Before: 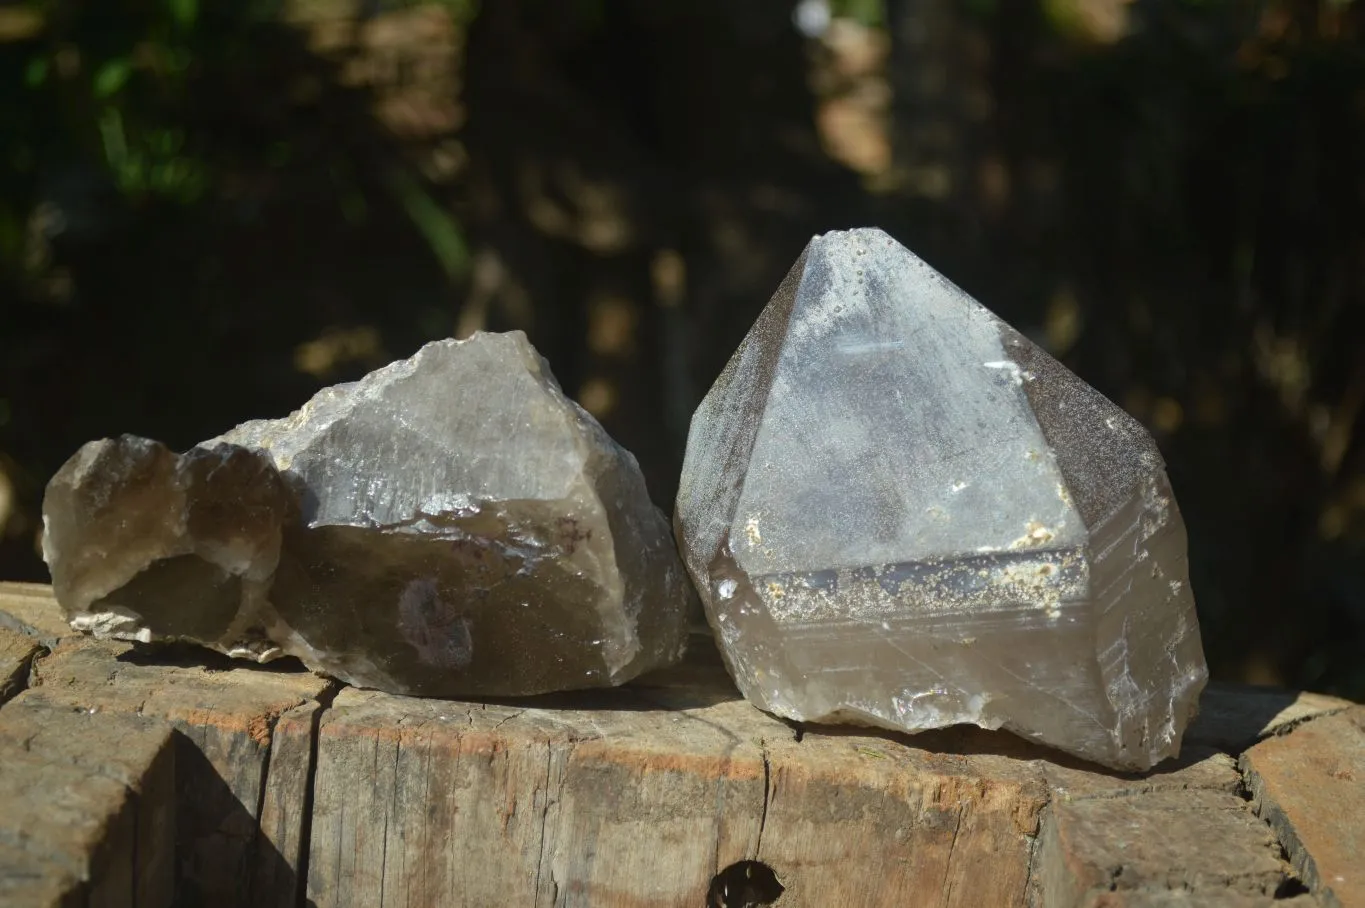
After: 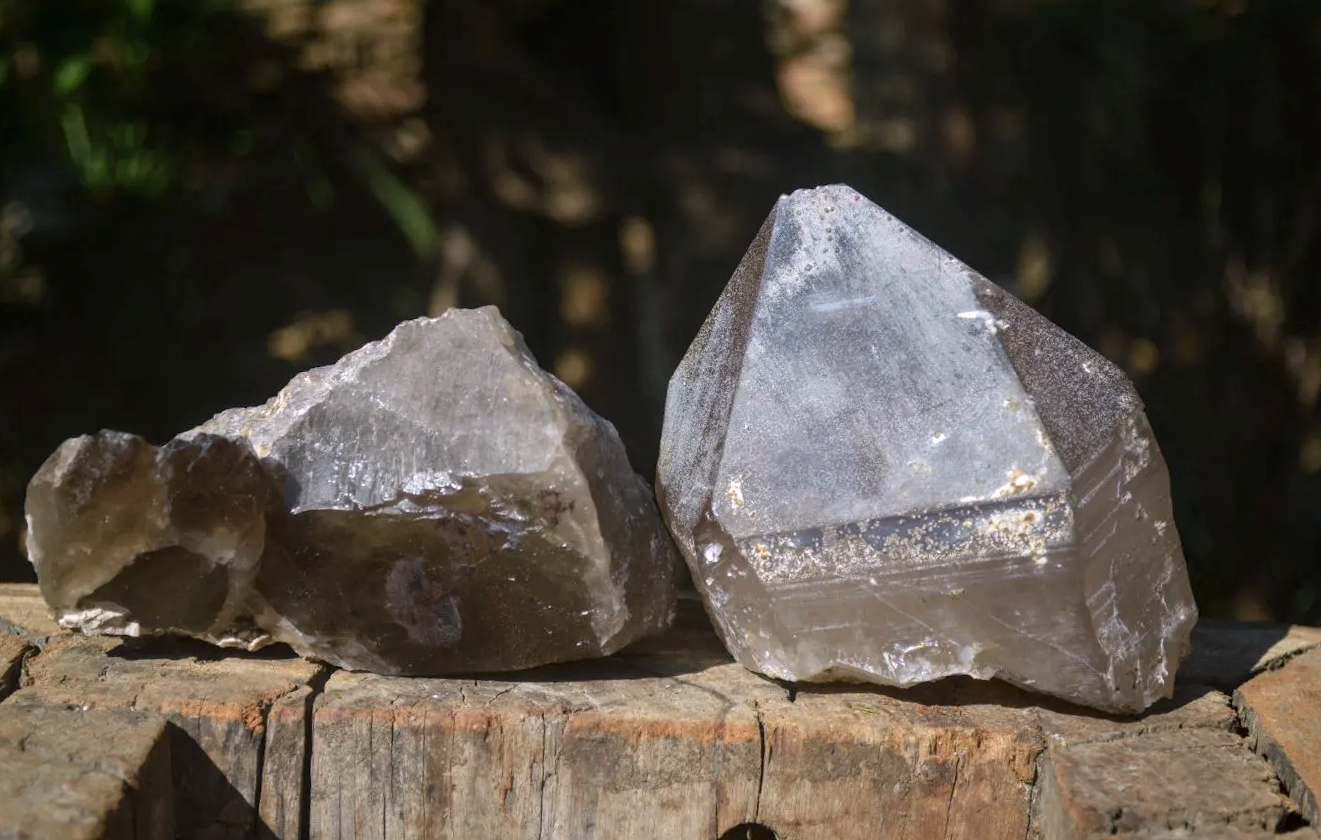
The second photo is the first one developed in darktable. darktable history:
white balance: red 1.05, blue 1.072
rotate and perspective: rotation -3°, crop left 0.031, crop right 0.968, crop top 0.07, crop bottom 0.93
local contrast: on, module defaults
